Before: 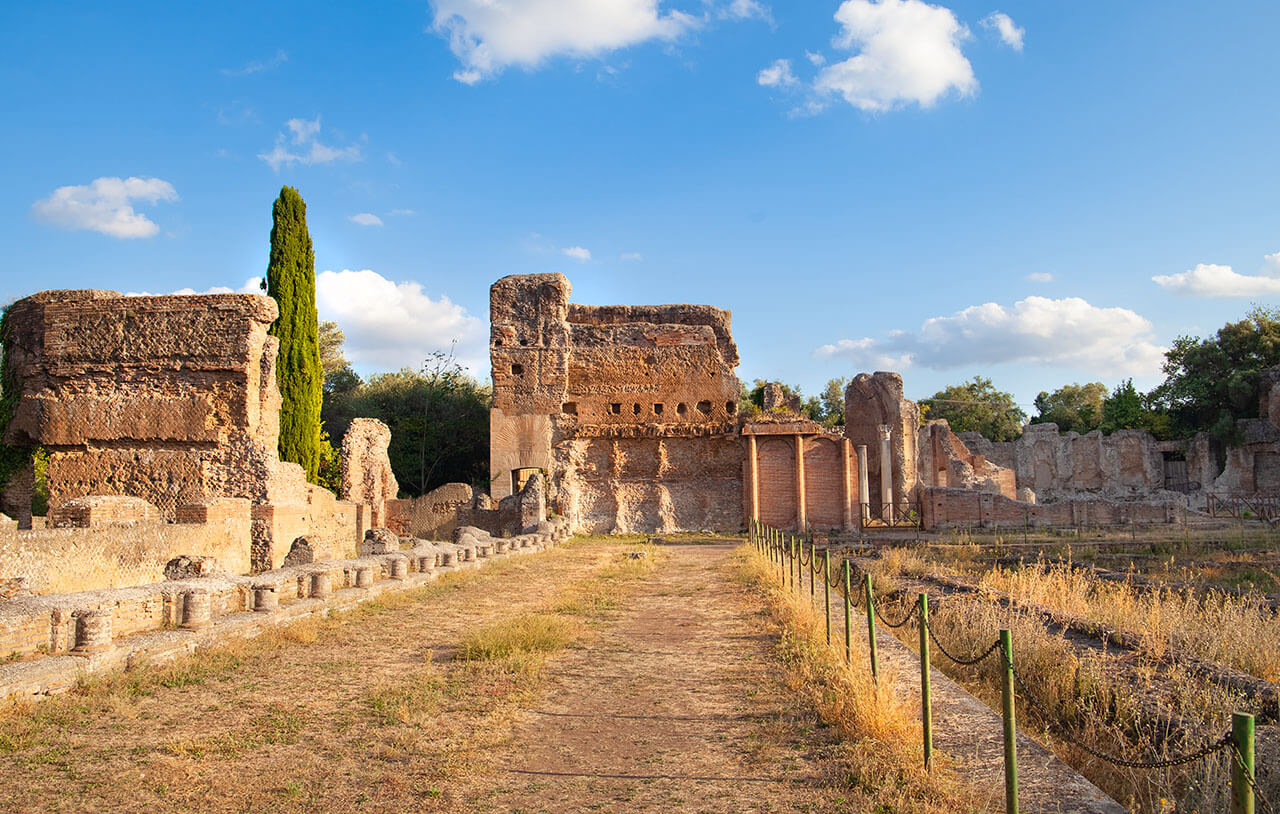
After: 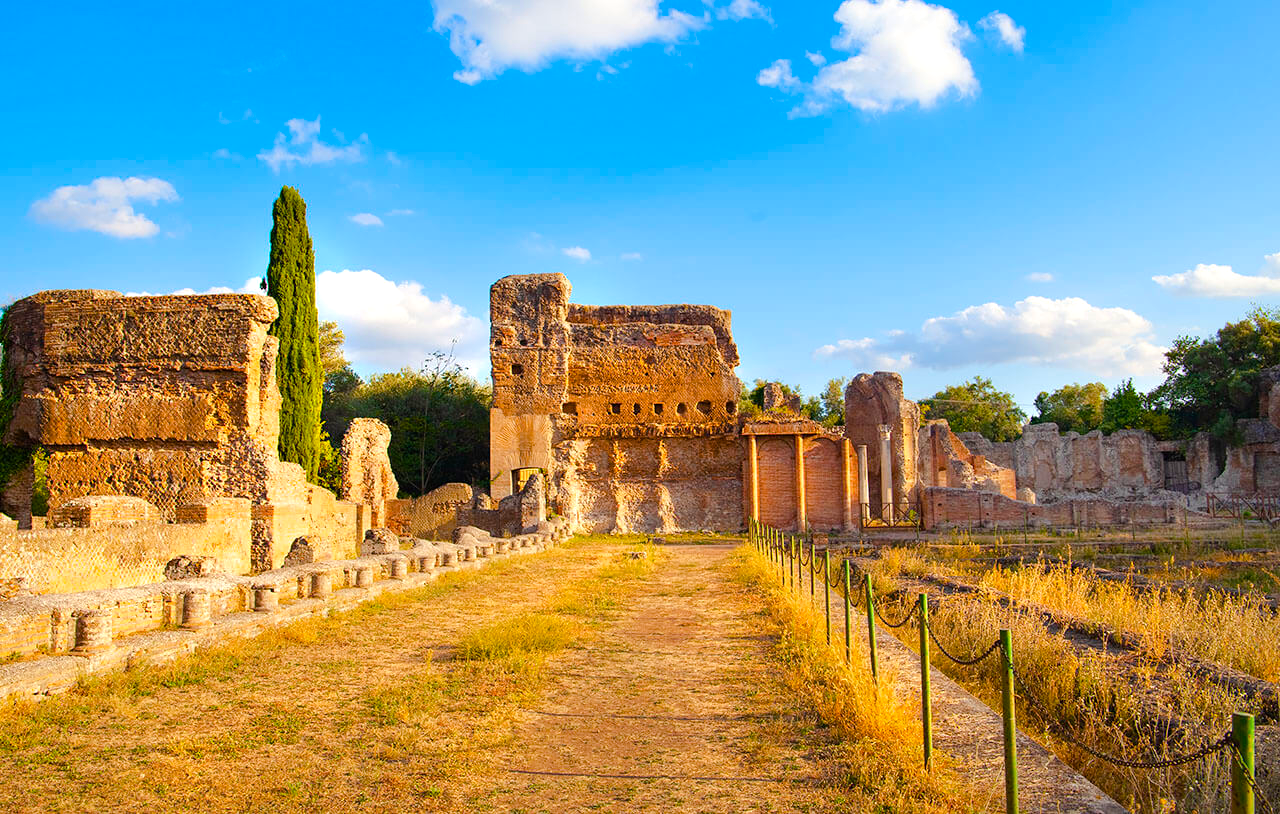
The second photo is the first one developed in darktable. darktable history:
color balance rgb: linear chroma grading › shadows 31.935%, linear chroma grading › global chroma -2.475%, linear chroma grading › mid-tones 4.289%, perceptual saturation grading › global saturation 25.513%, perceptual brilliance grading › mid-tones 10.457%, perceptual brilliance grading › shadows 14.742%, global vibrance 26.059%, contrast 7.007%
